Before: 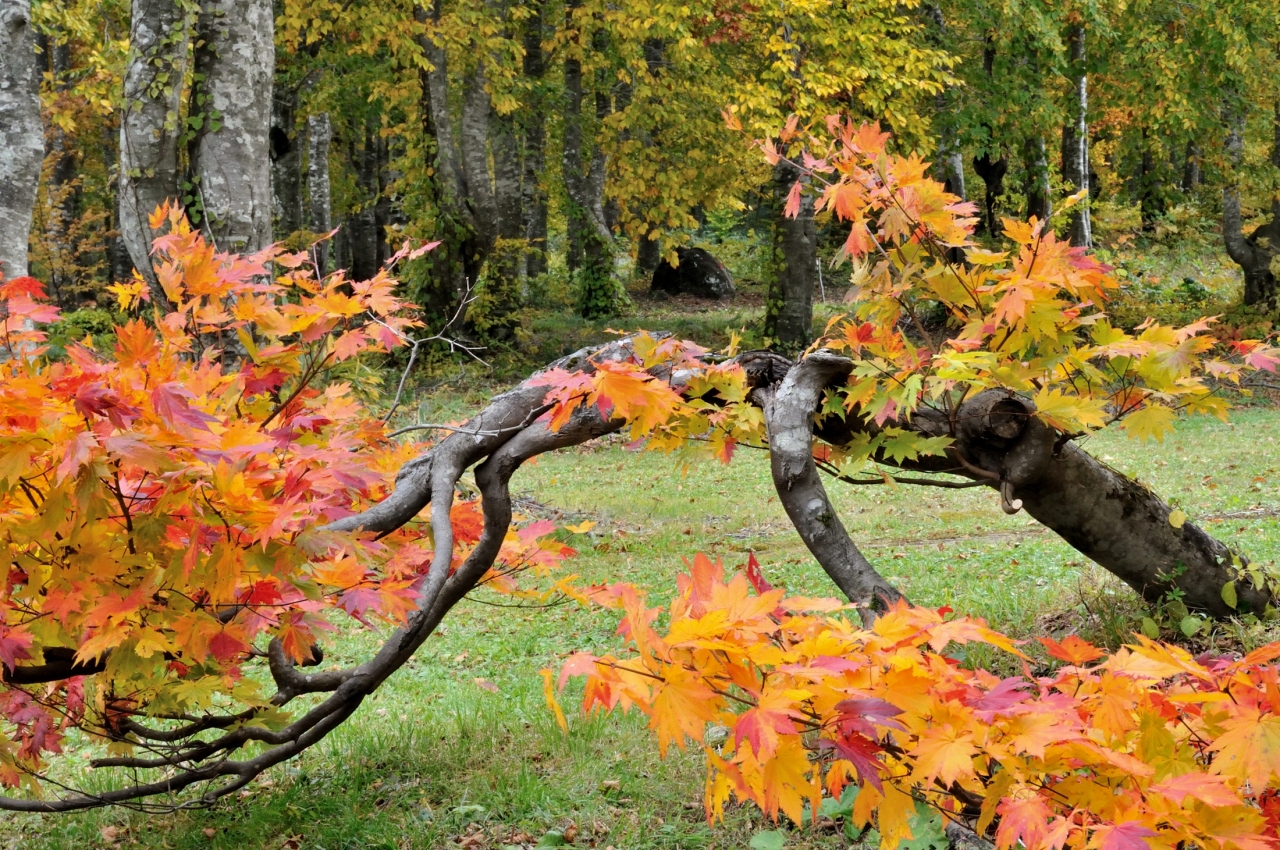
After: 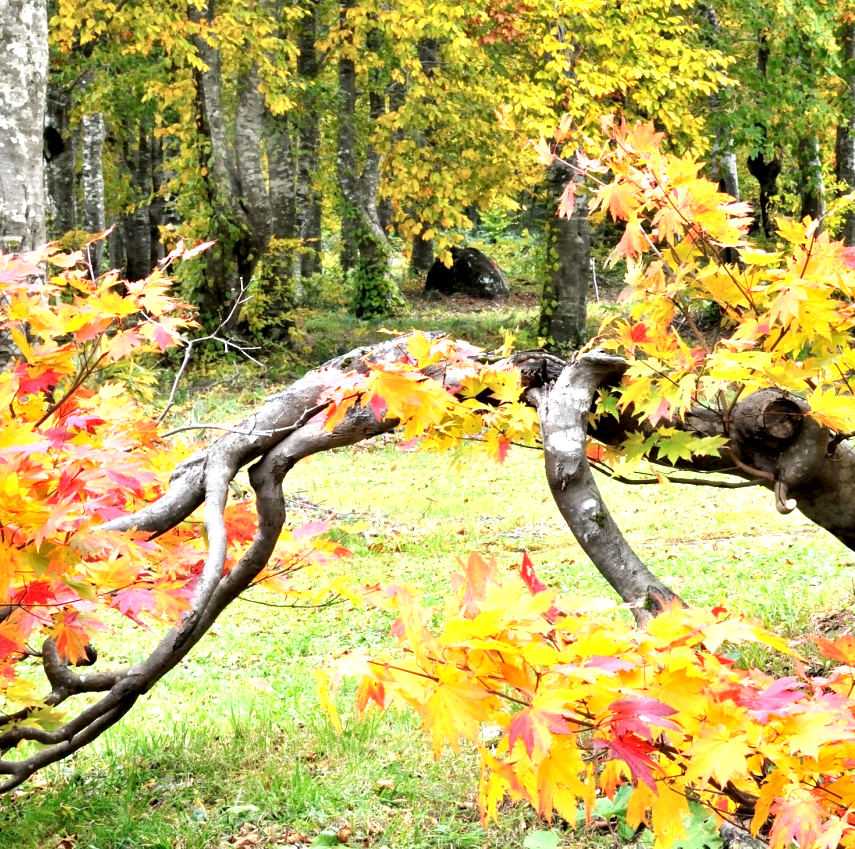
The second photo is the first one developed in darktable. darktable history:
local contrast: mode bilateral grid, contrast 20, coarseness 50, detail 120%, midtone range 0.2
crop and rotate: left 17.732%, right 15.423%
exposure: black level correction 0.001, exposure 1.3 EV, compensate highlight preservation false
